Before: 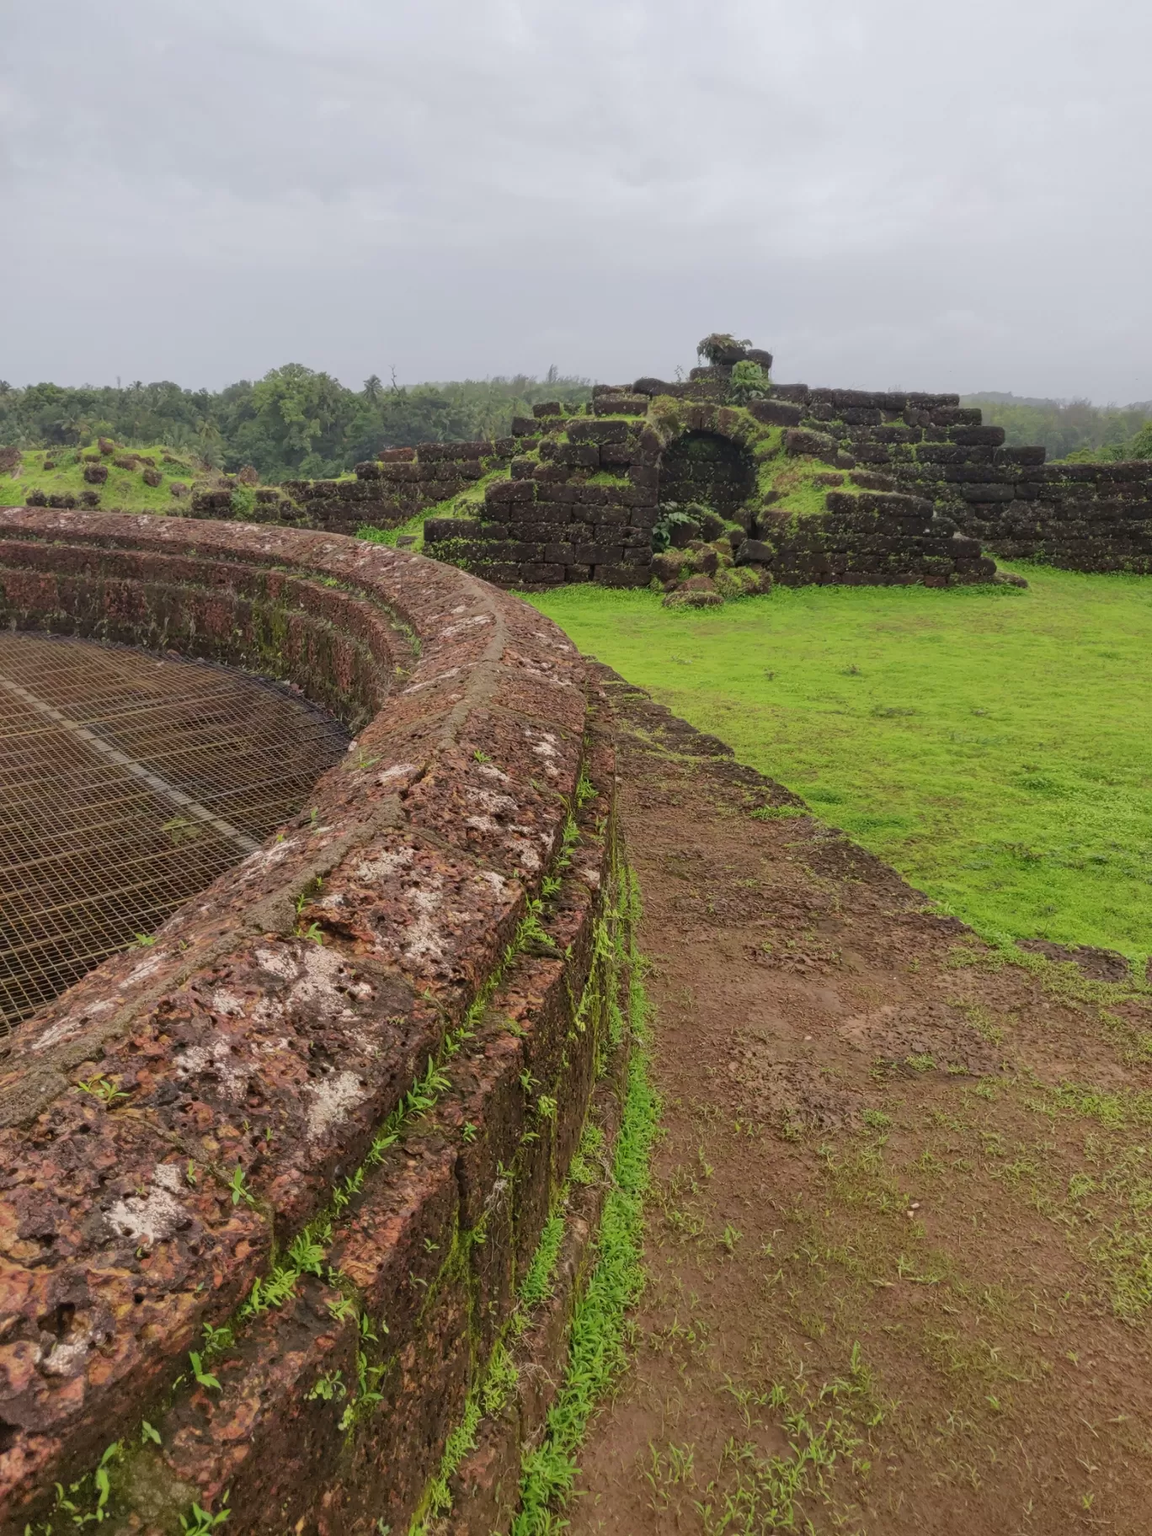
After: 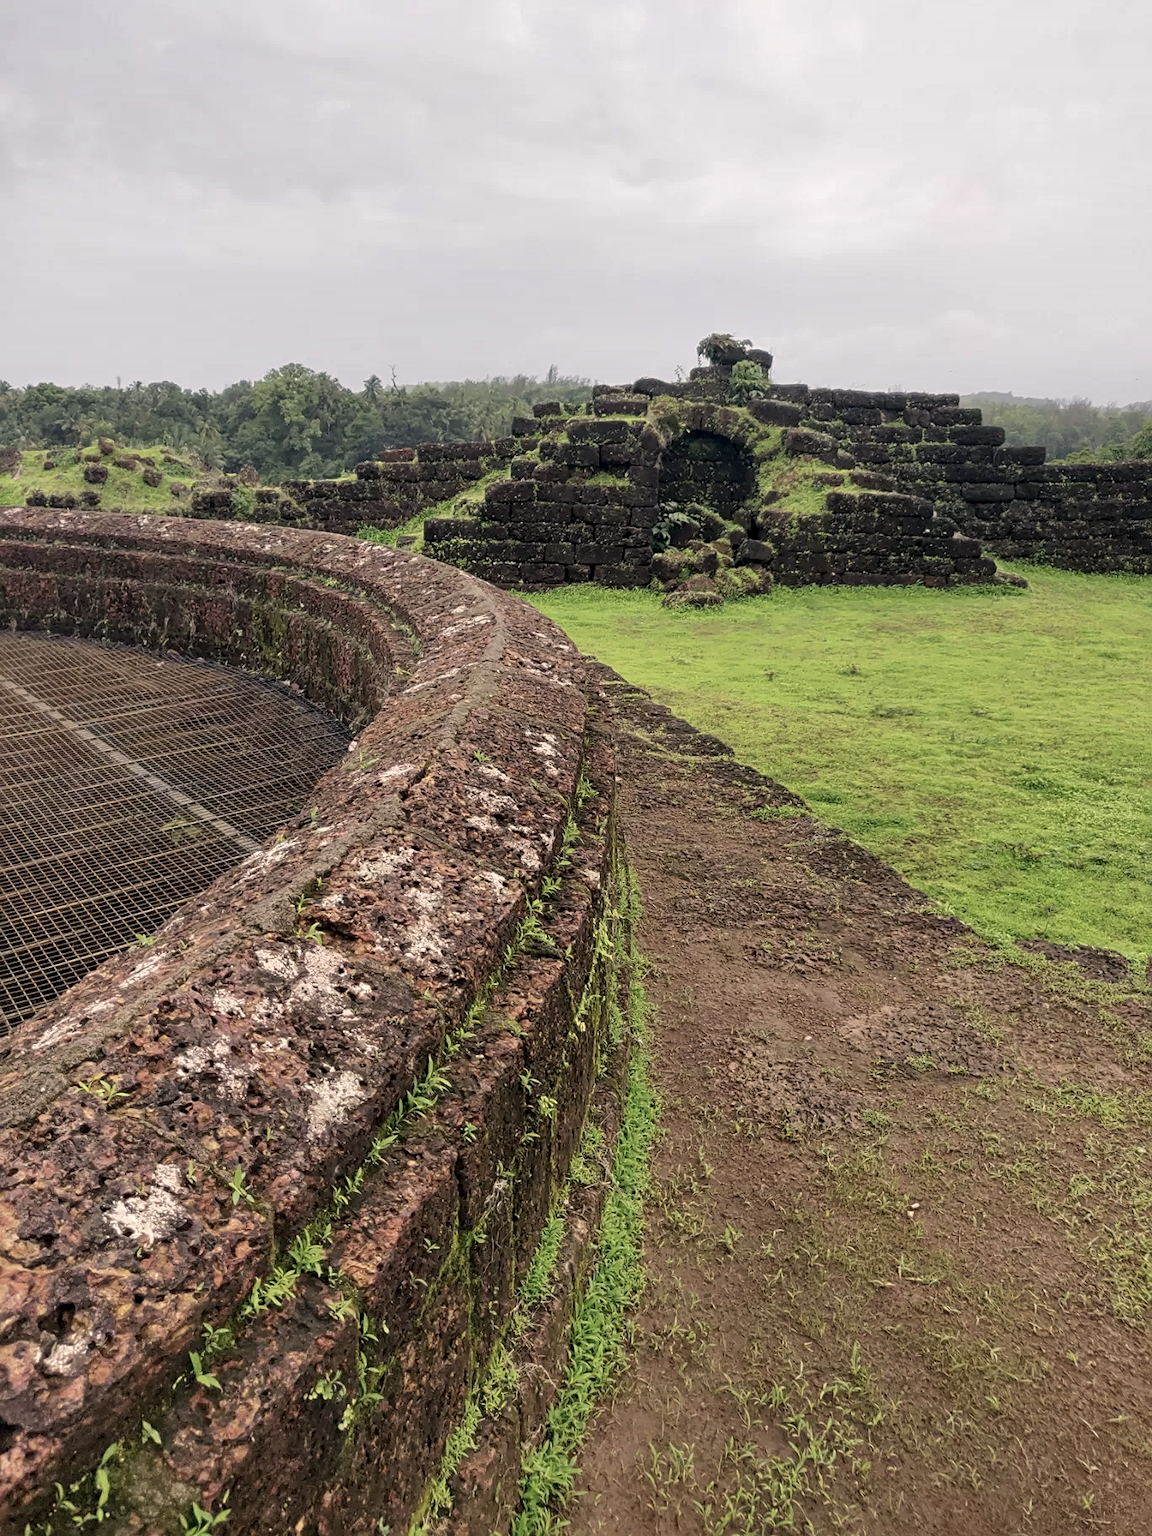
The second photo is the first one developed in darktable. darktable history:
local contrast: highlights 175%, shadows 117%, detail 138%, midtone range 0.253
sharpen: radius 2.52, amount 0.325
color correction: highlights a* 2.74, highlights b* 4.99, shadows a* -1.93, shadows b* -4.85, saturation 0.8
